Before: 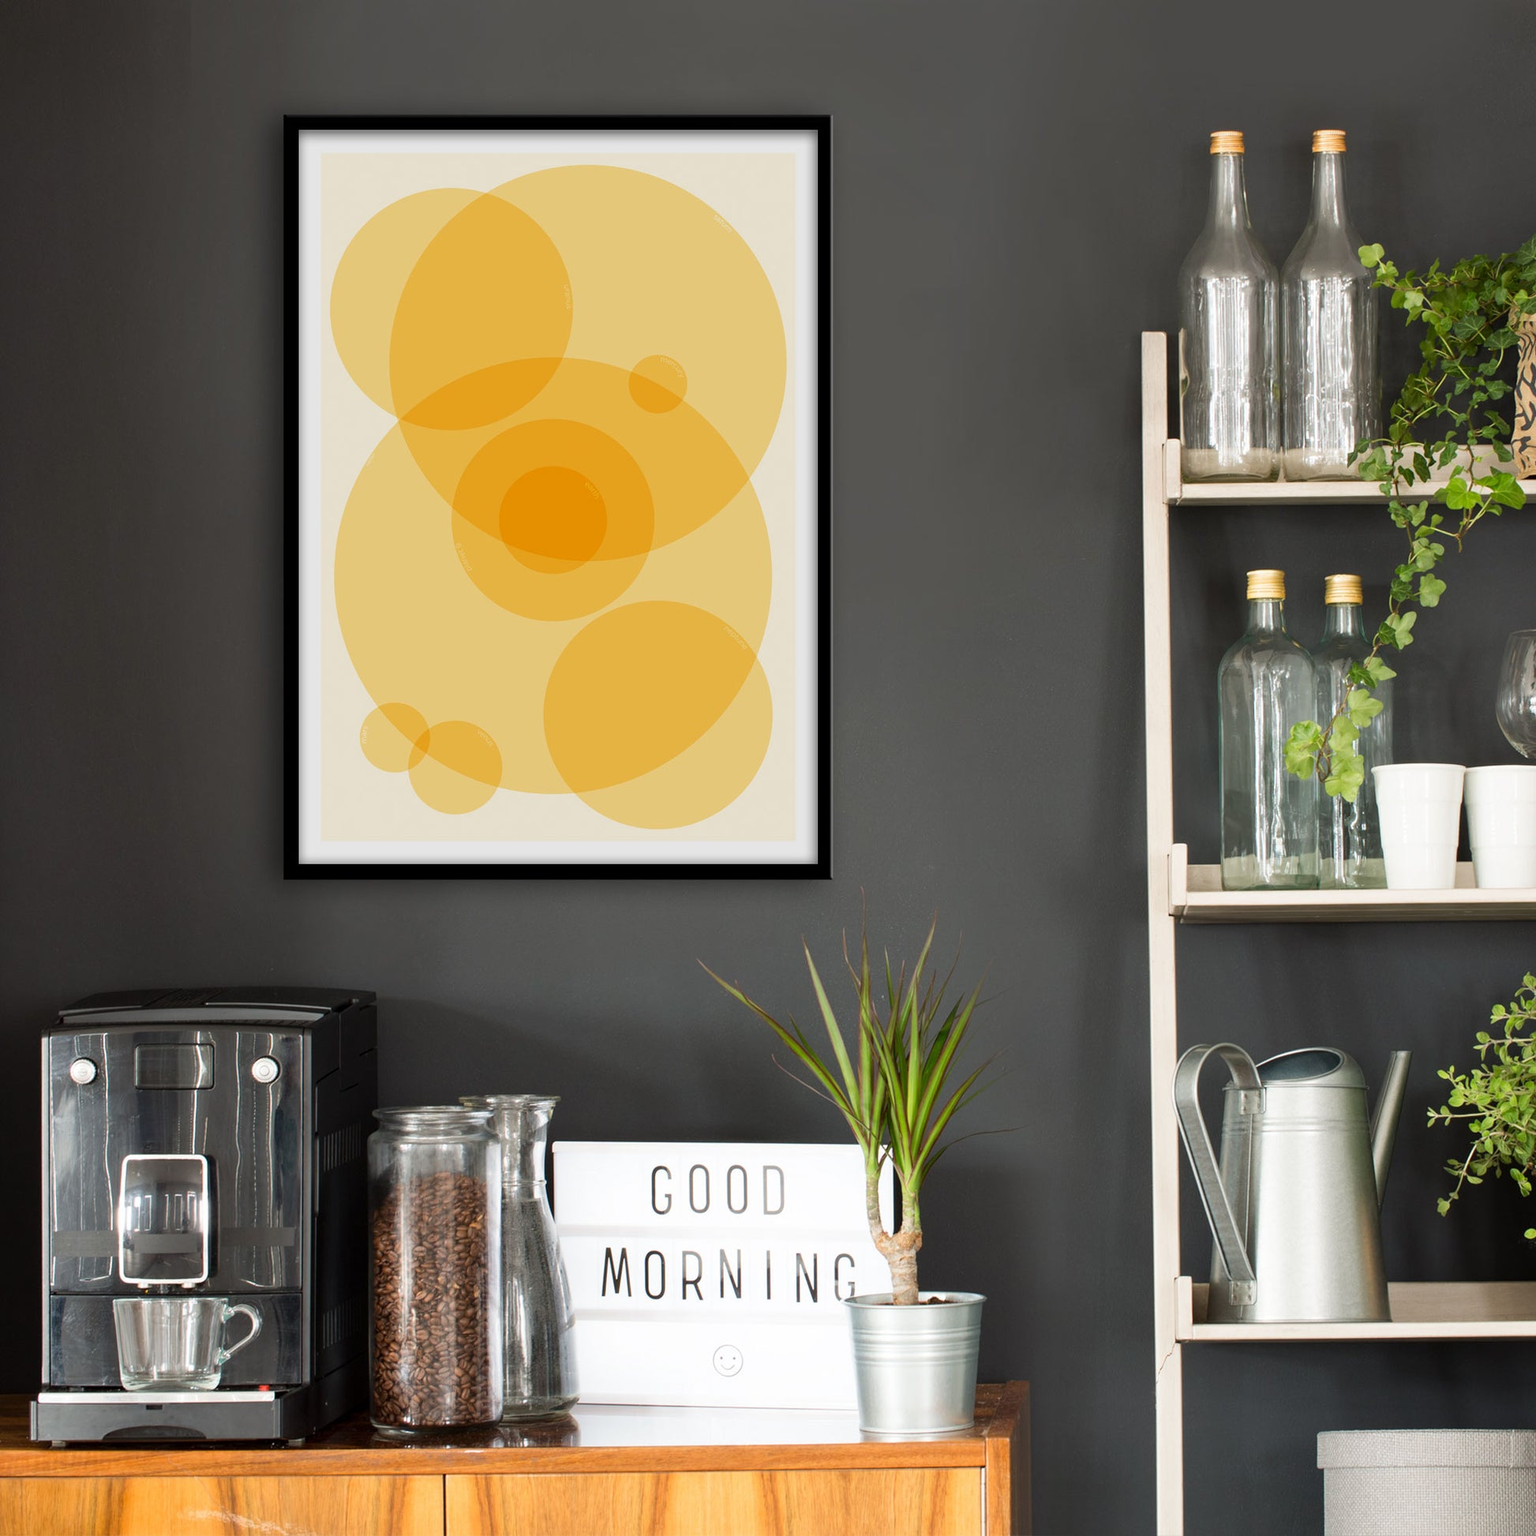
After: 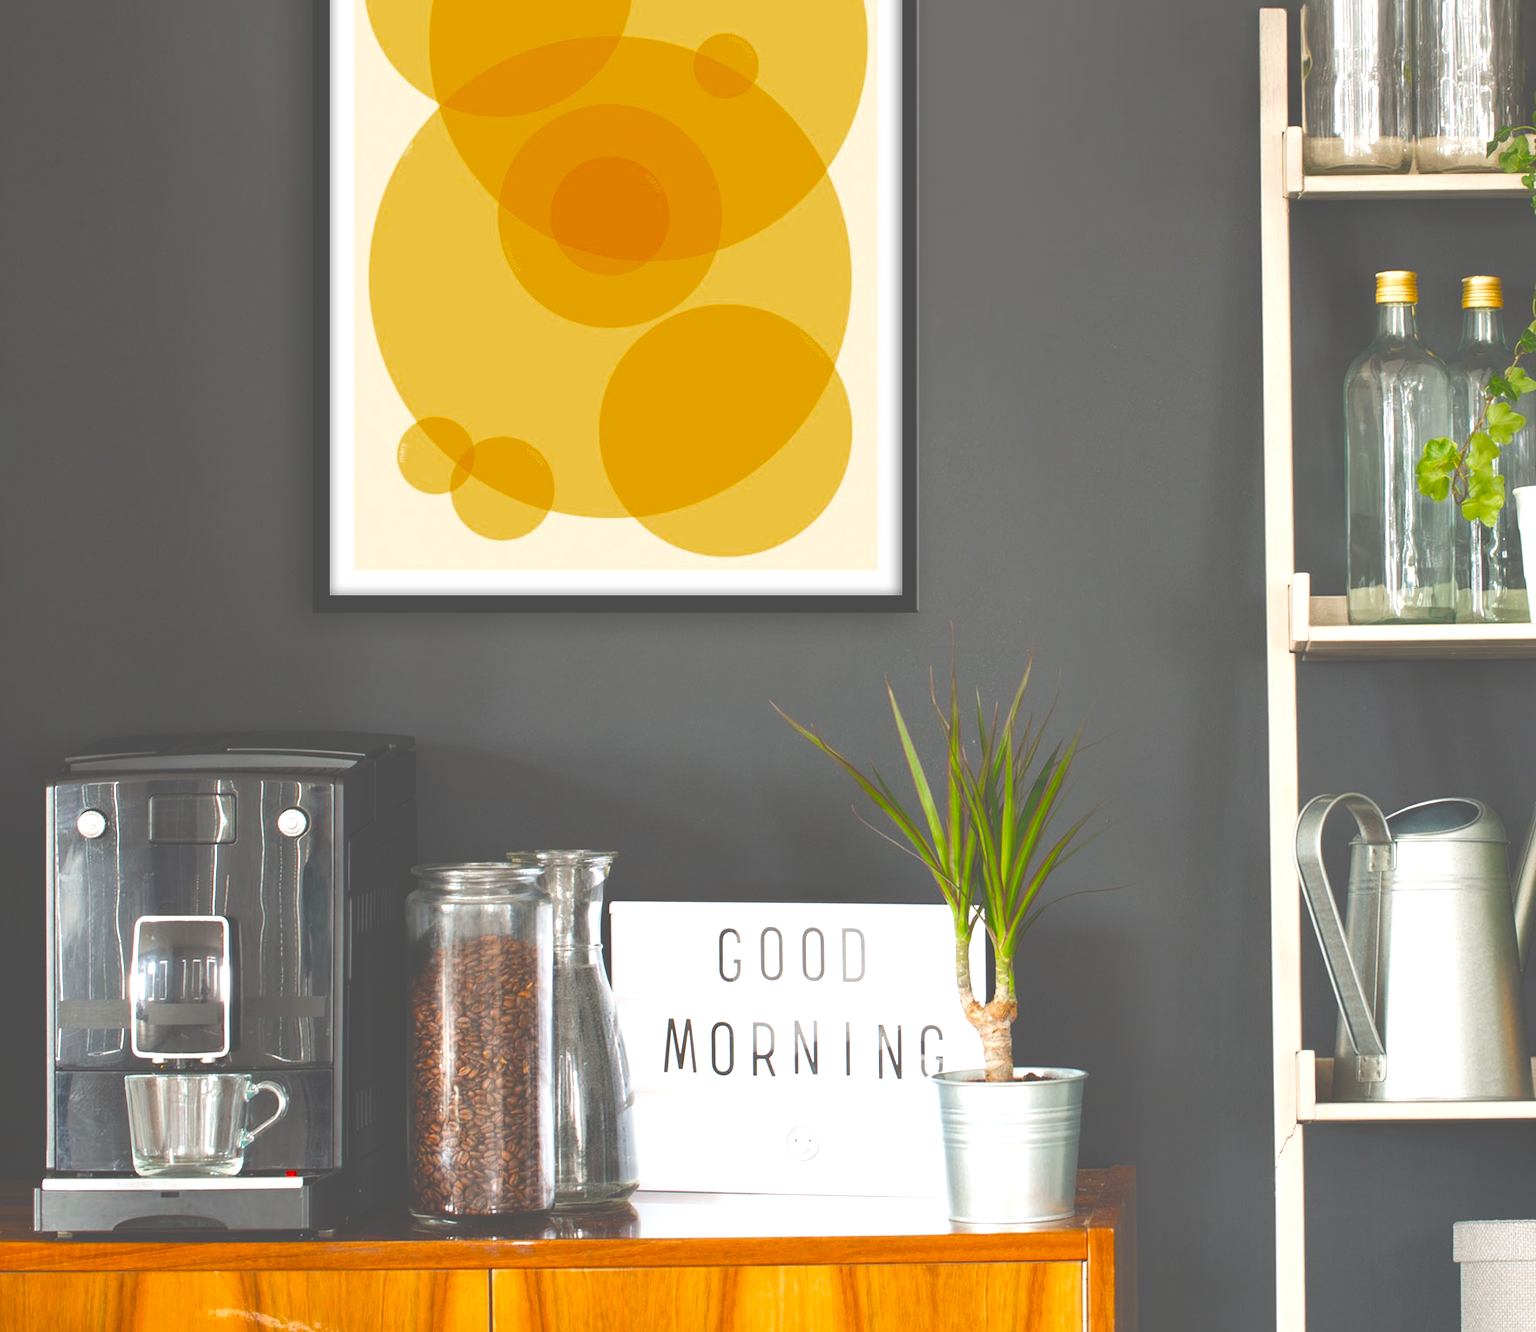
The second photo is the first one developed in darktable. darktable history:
crop: top 21.129%, right 9.319%, bottom 0.24%
color balance rgb: linear chroma grading › global chroma 15.301%, perceptual saturation grading › global saturation 29.438%, global vibrance 9.555%, contrast 14.762%, saturation formula JzAzBz (2021)
exposure: black level correction -0.086, compensate exposure bias true, compensate highlight preservation false
